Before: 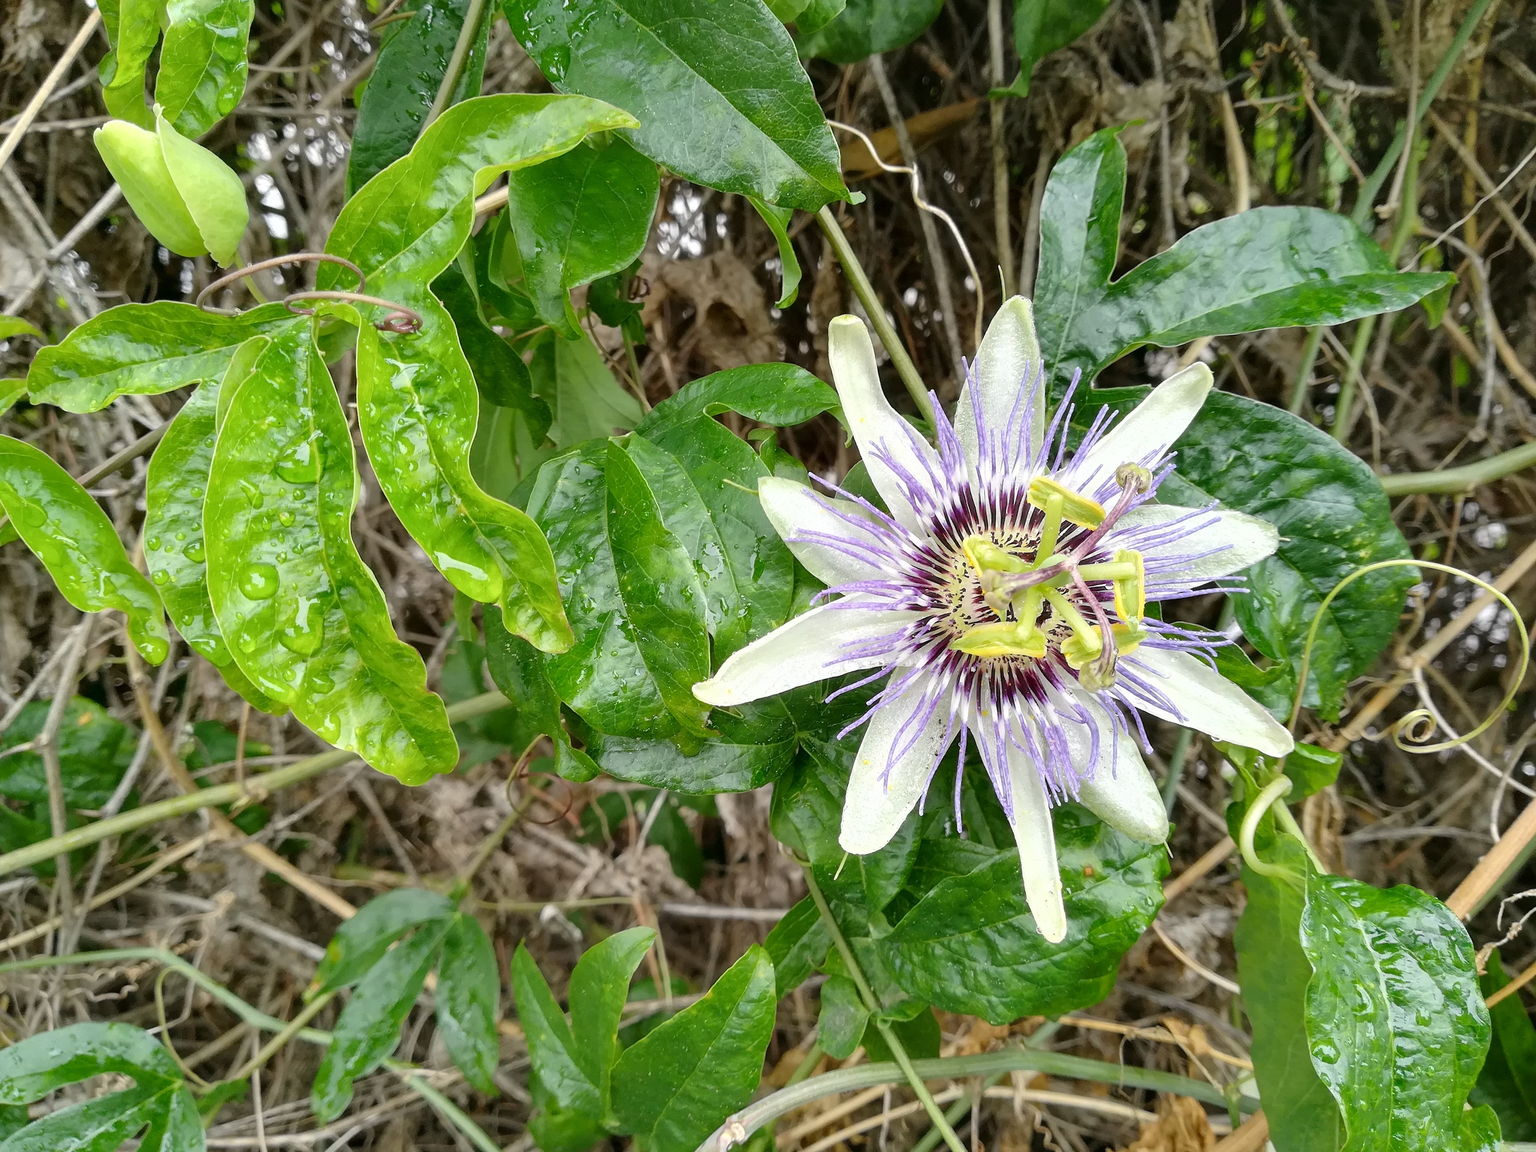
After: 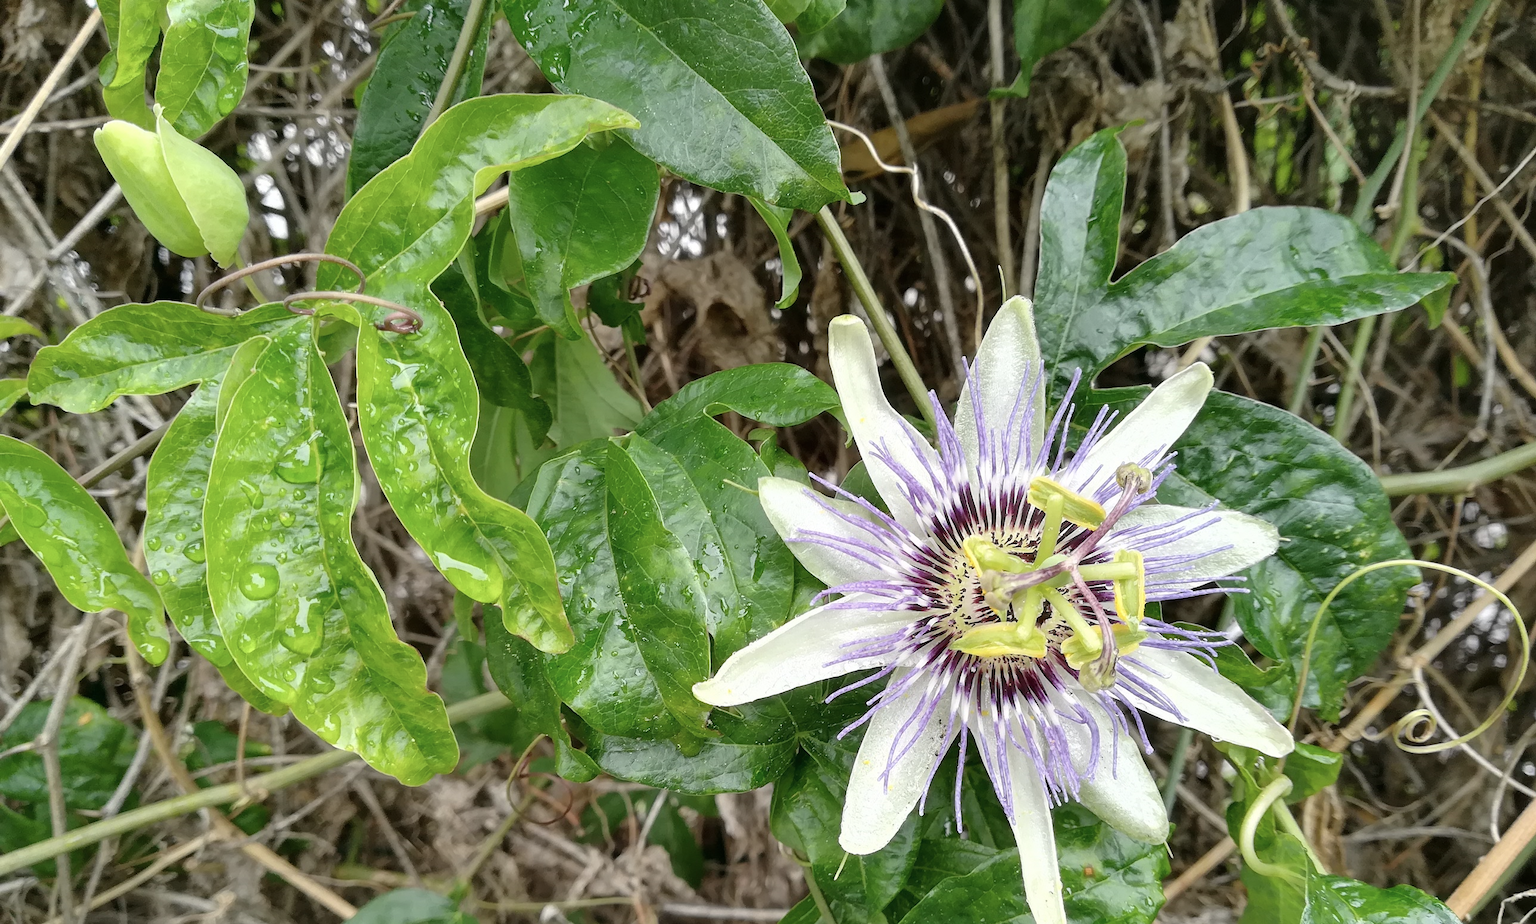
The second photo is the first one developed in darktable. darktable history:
crop: bottom 19.65%
contrast brightness saturation: saturation -0.15
